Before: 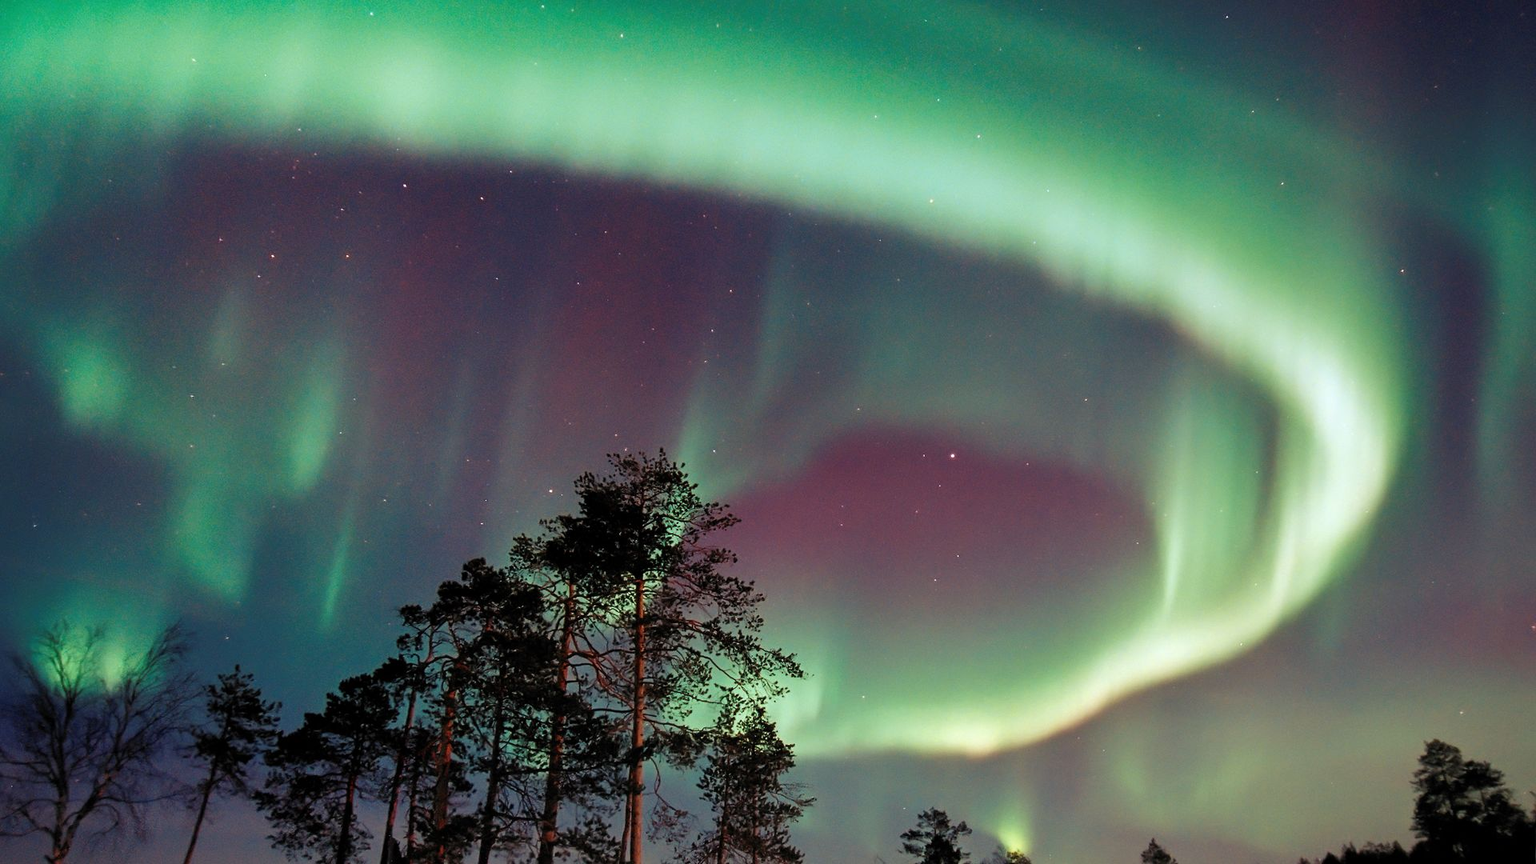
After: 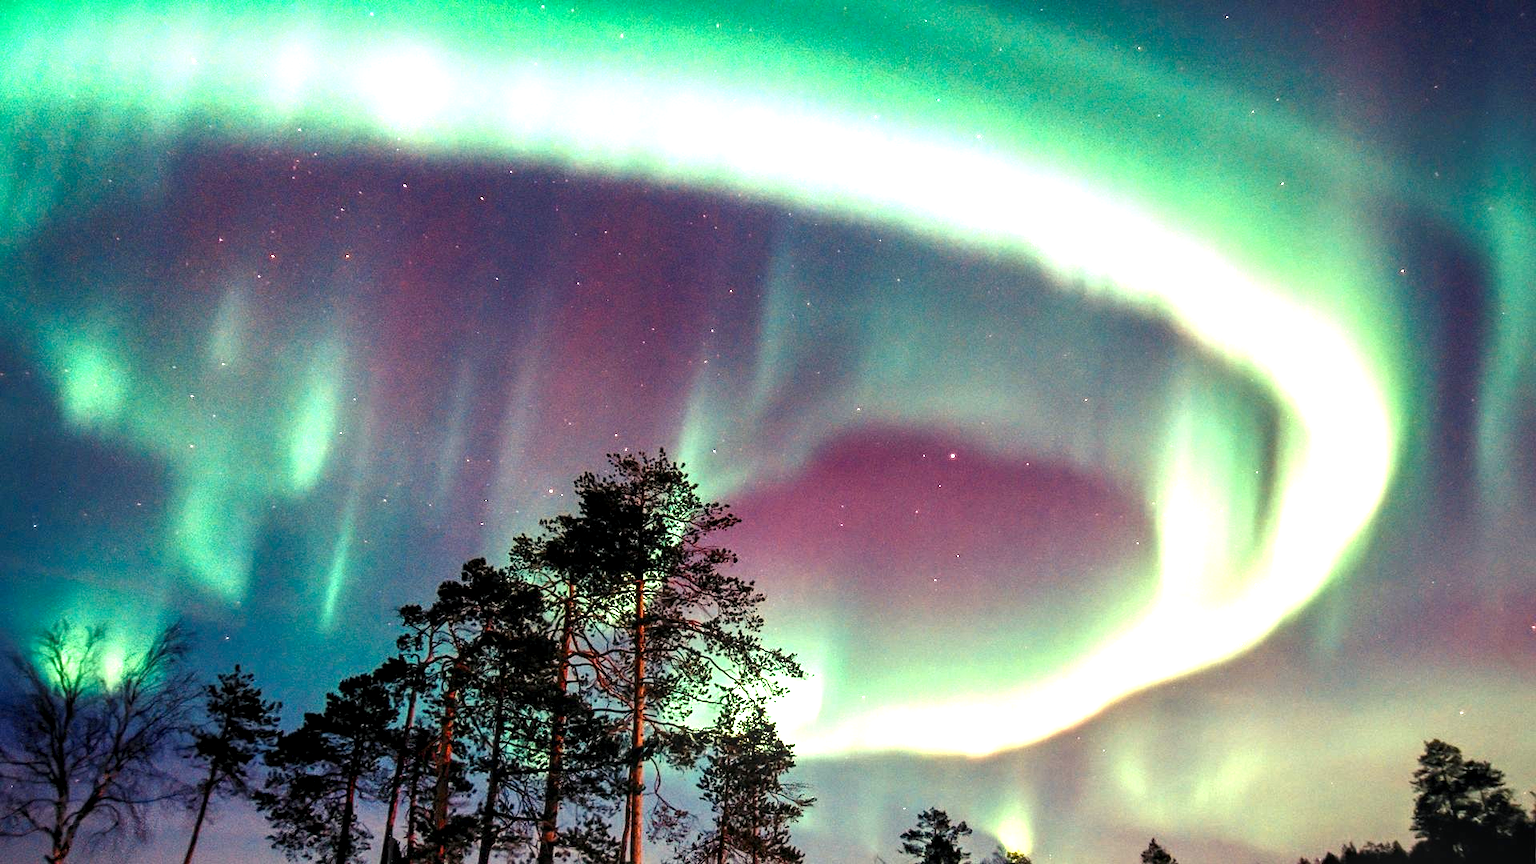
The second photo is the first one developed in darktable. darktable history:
color balance rgb: shadows lift › chroma 1%, shadows lift › hue 217.2°, power › hue 310.8°, highlights gain › chroma 1%, highlights gain › hue 54°, global offset › luminance 0.5%, global offset › hue 171.6°, perceptual saturation grading › global saturation 14.09%, perceptual saturation grading › highlights -25%, perceptual saturation grading › shadows 30%, perceptual brilliance grading › highlights 13.42%, perceptual brilliance grading › mid-tones 8.05%, perceptual brilliance grading › shadows -17.45%, global vibrance 25%
exposure: black level correction 0, exposure 1 EV, compensate exposure bias true, compensate highlight preservation false
local contrast: highlights 25%, detail 150%
